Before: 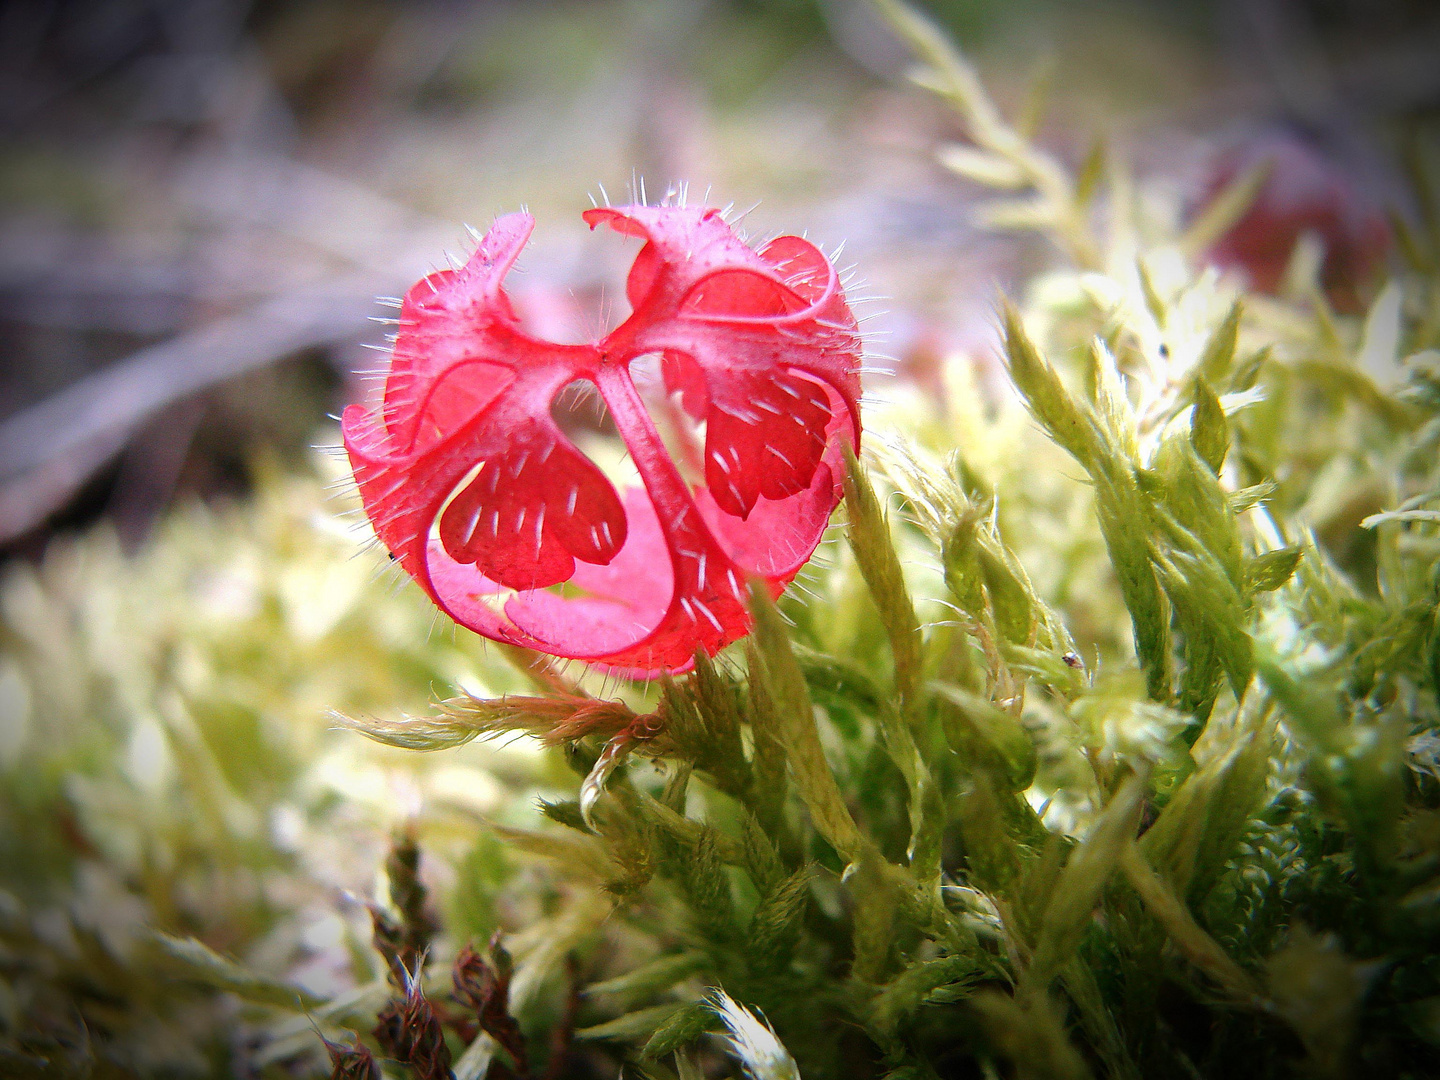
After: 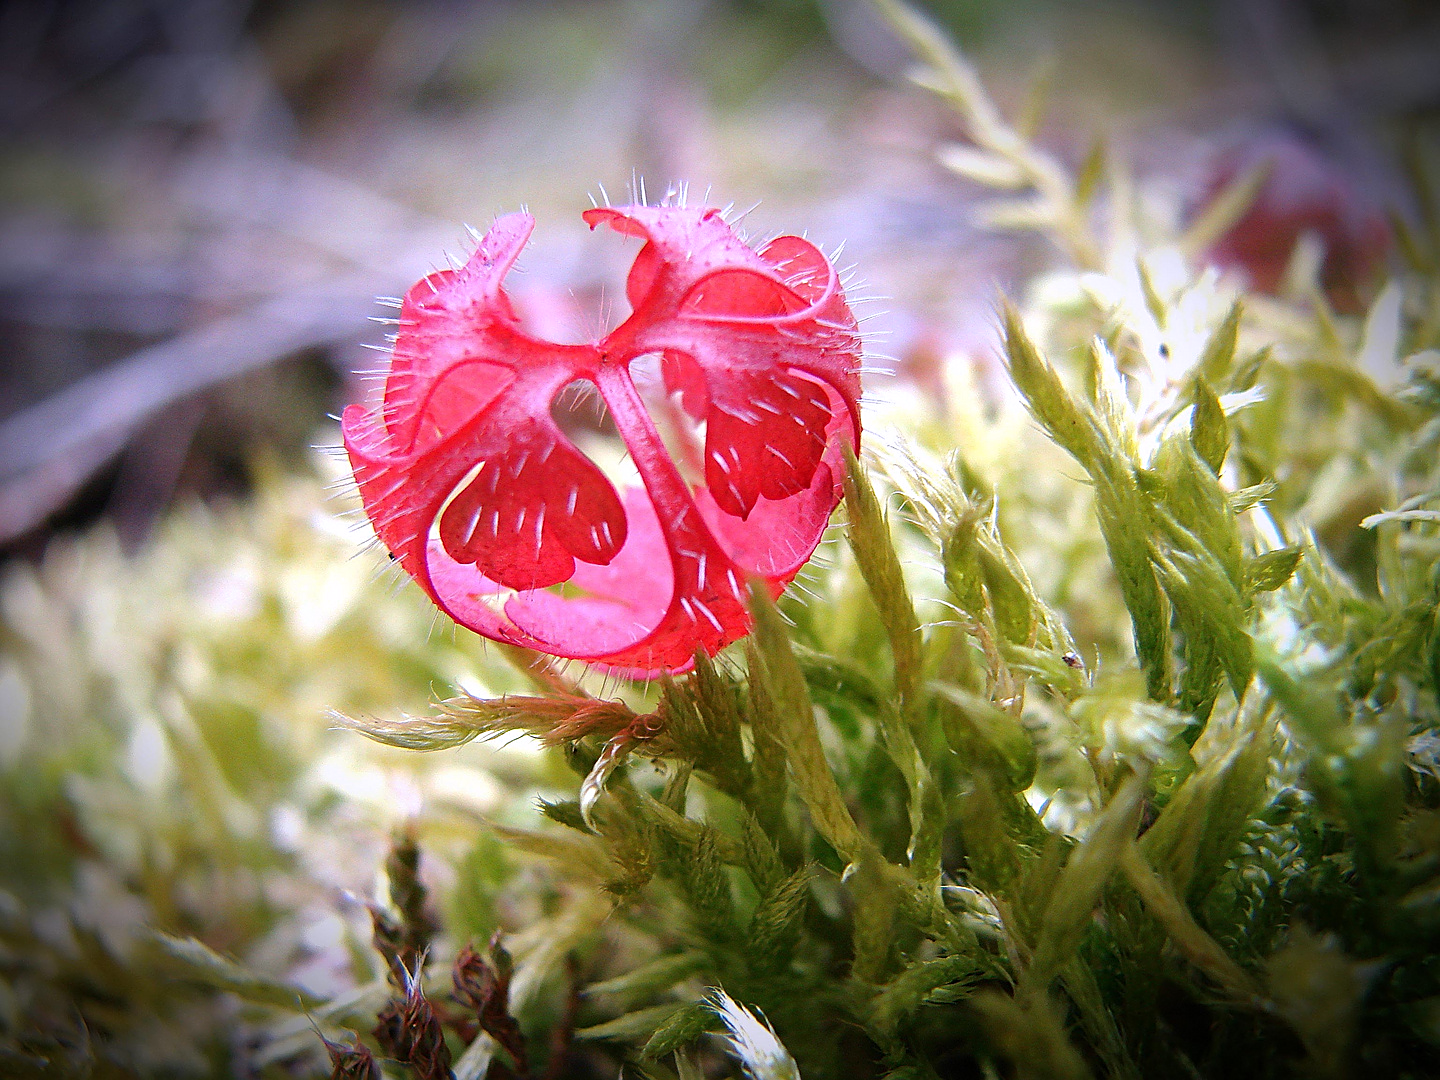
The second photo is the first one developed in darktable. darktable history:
sharpen: on, module defaults
white balance: red 1.004, blue 1.096
